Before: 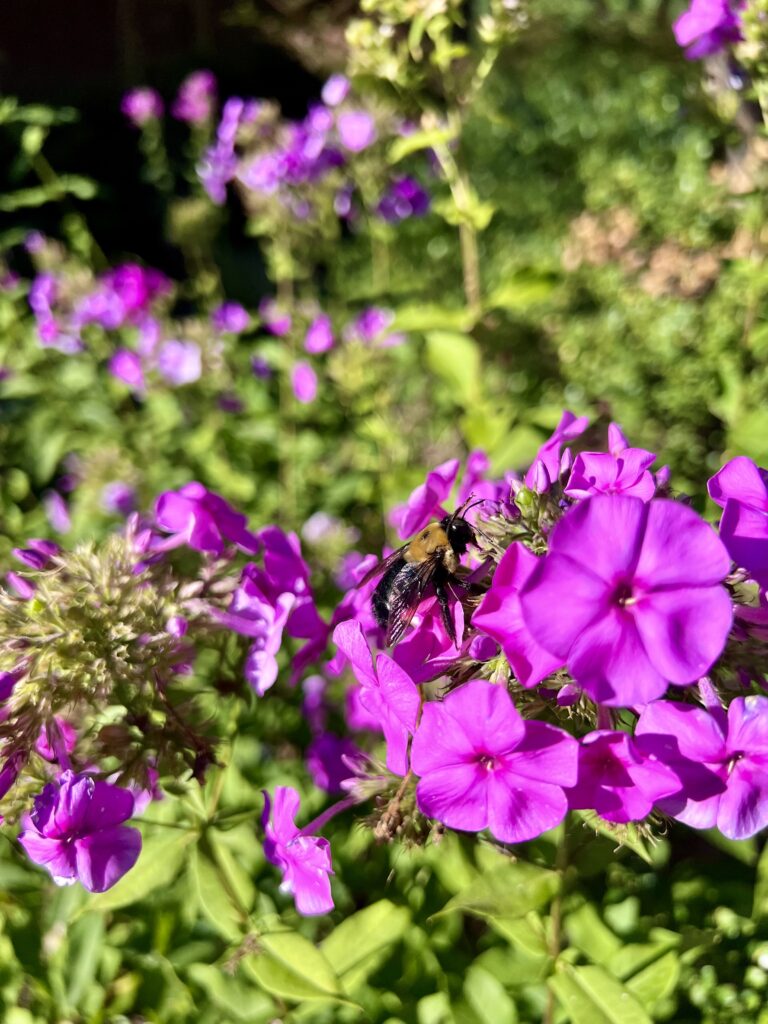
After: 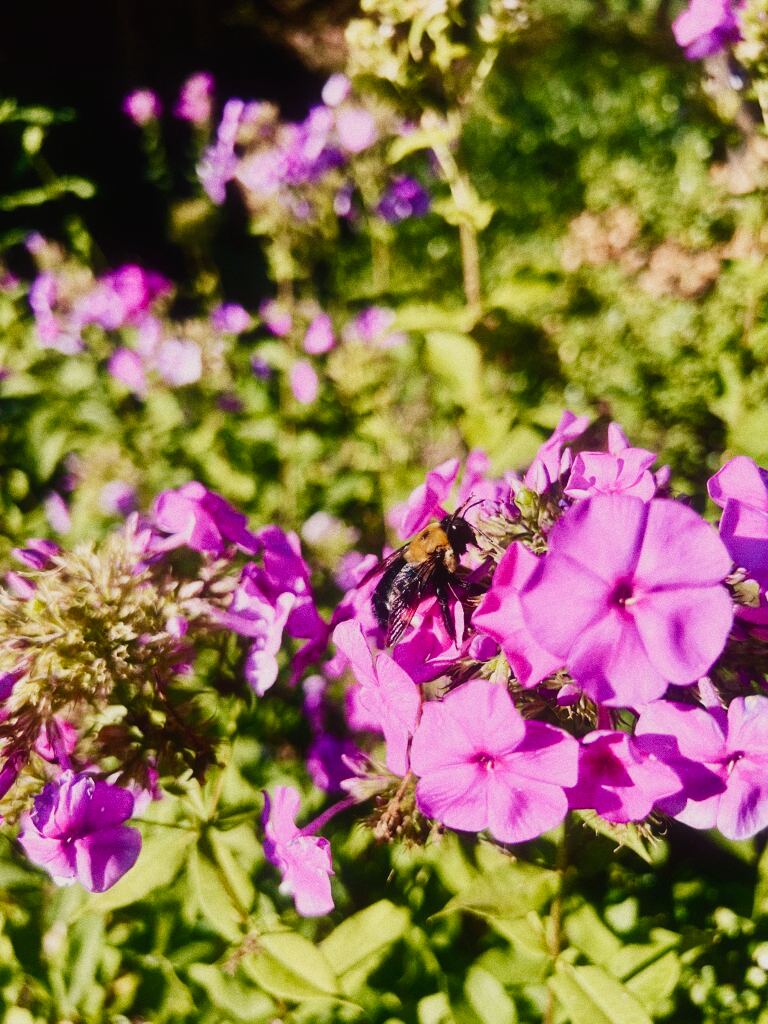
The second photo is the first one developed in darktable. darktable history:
contrast equalizer "negative clarity": octaves 7, y [[0.6 ×6], [0.55 ×6], [0 ×6], [0 ×6], [0 ×6]], mix -0.2
color balance rgb "creative|film": shadows lift › chroma 2%, shadows lift › hue 247.2°, power › chroma 0.3%, power › hue 25.2°, highlights gain › chroma 3%, highlights gain › hue 60°, global offset › luminance 0.75%, perceptual saturation grading › global saturation 20%, perceptual saturation grading › highlights -20%, perceptual saturation grading › shadows 30%, global vibrance 20%
diffuse or sharpen "bloom 10%": radius span 32, 1st order speed 50%, 2nd order speed 50%, 3rd order speed 50%, 4th order speed 50% | blend: blend mode normal, opacity 10%; mask: uniform (no mask)
rgb primaries "creative|film": red hue 0.019, red purity 0.907, green hue 0.07, green purity 0.883, blue hue -0.093, blue purity 0.96
sigmoid: contrast 1.6, skew -0.2, preserve hue 0%, red attenuation 0.1, red rotation 0.035, green attenuation 0.1, green rotation -0.017, blue attenuation 0.15, blue rotation -0.052, base primaries Rec2020
tone equalizer "_builtin_contrast tone curve | soft": -8 EV -0.417 EV, -7 EV -0.389 EV, -6 EV -0.333 EV, -5 EV -0.222 EV, -3 EV 0.222 EV, -2 EV 0.333 EV, -1 EV 0.389 EV, +0 EV 0.417 EV, edges refinement/feathering 500, mask exposure compensation -1.57 EV, preserve details no
grain "film": coarseness 0.09 ISO
